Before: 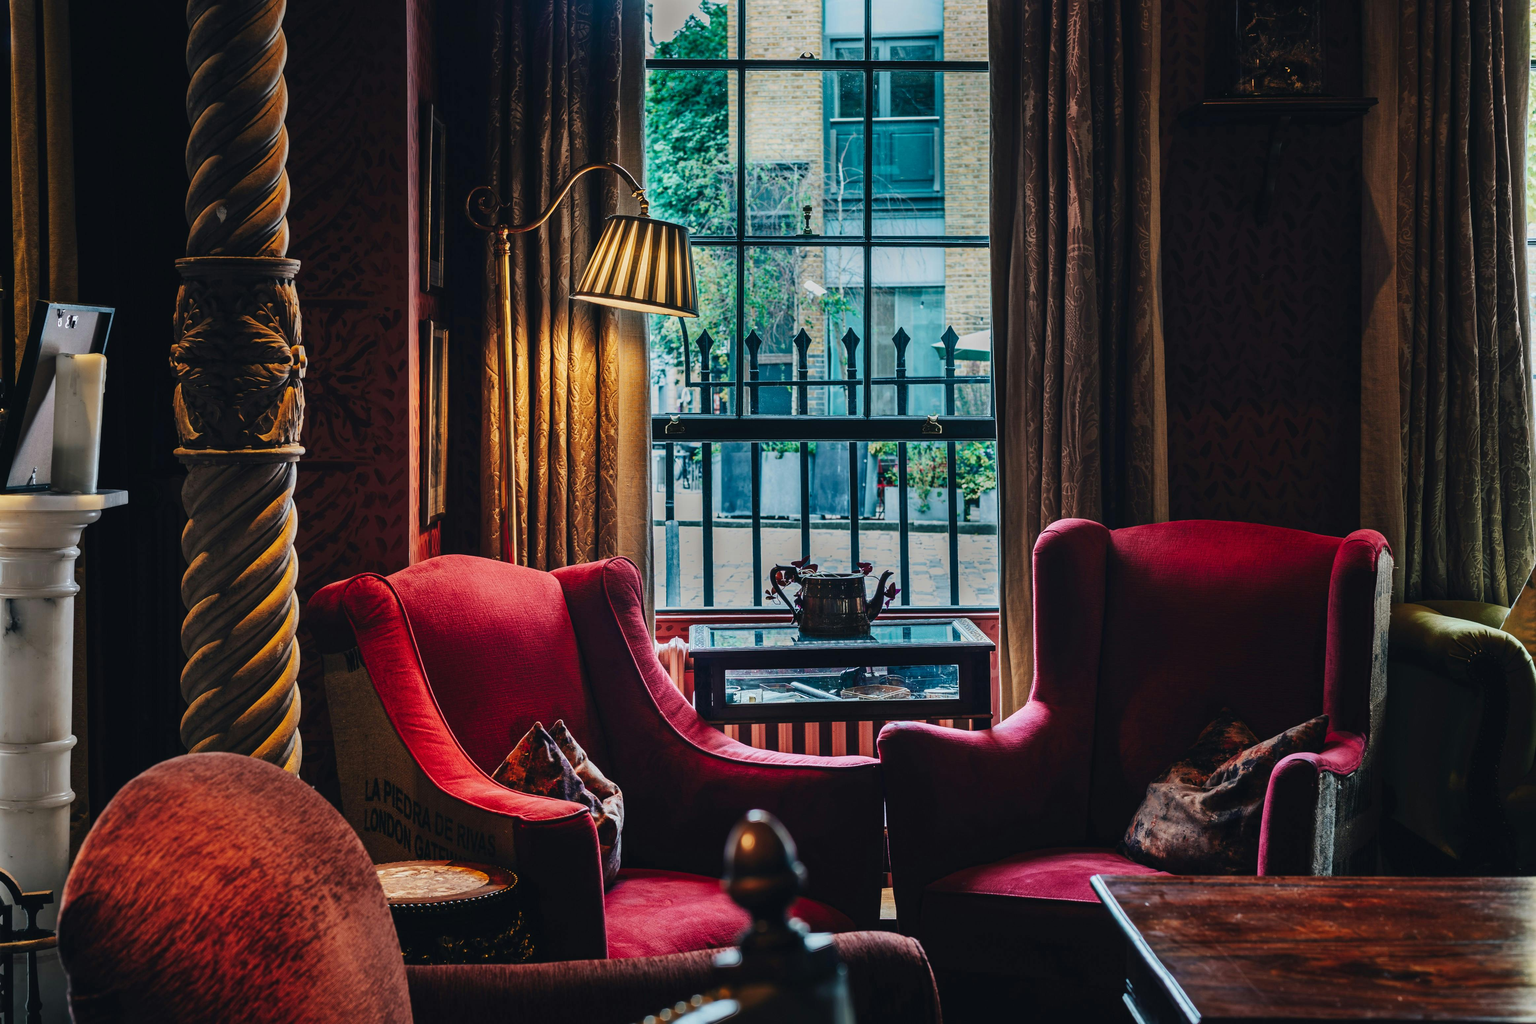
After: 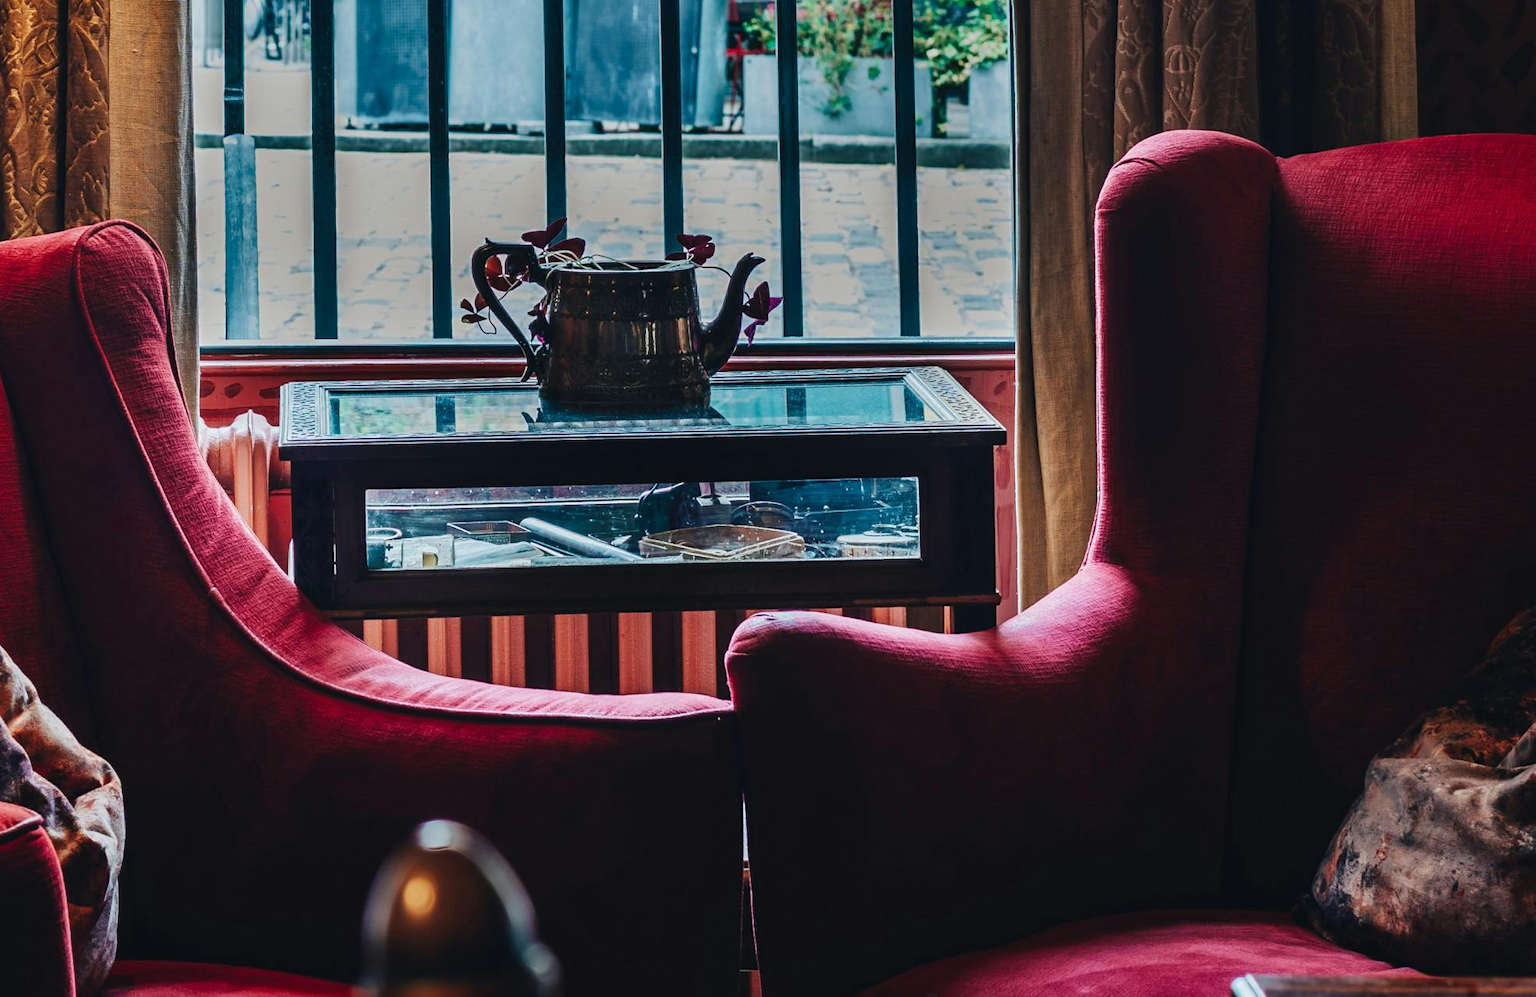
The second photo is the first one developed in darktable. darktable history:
crop: left 37.198%, top 45.297%, right 20.627%, bottom 13.65%
